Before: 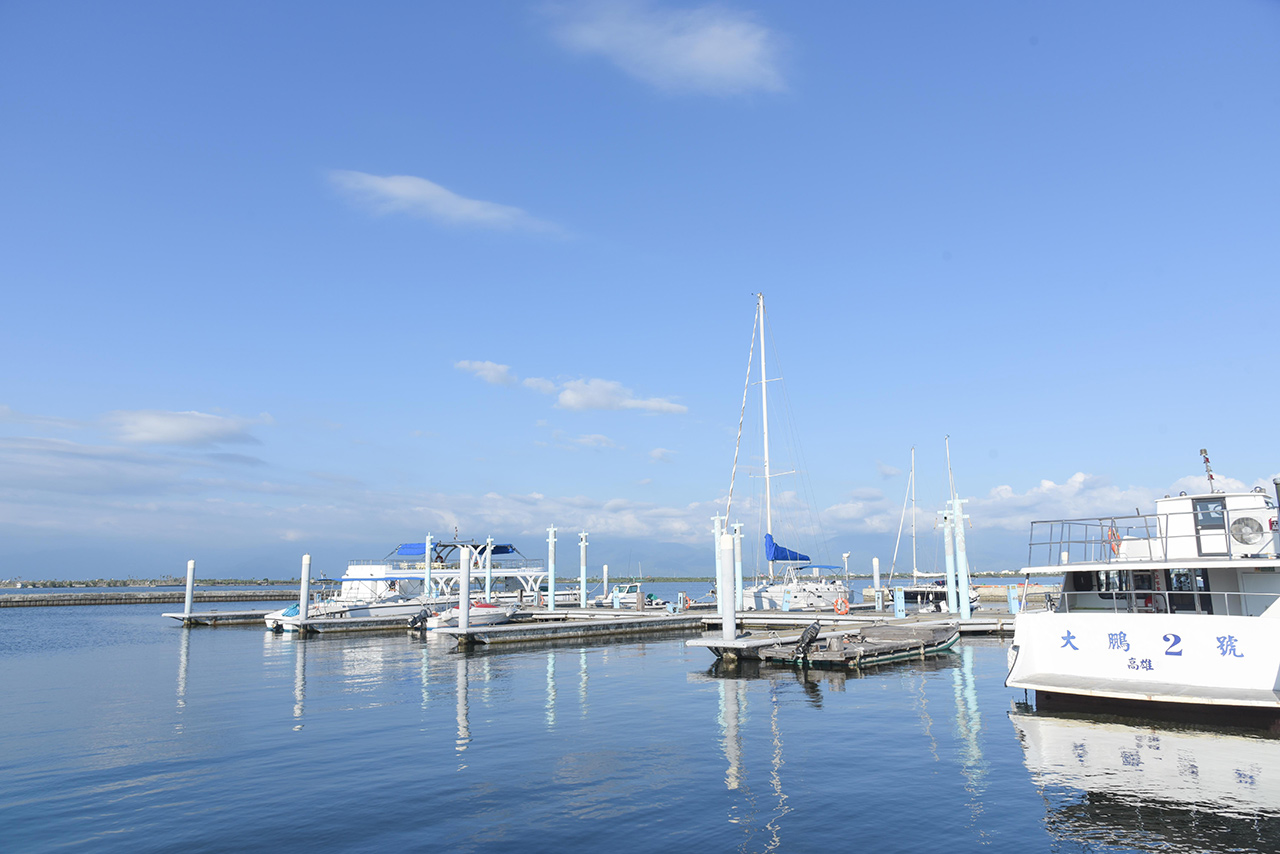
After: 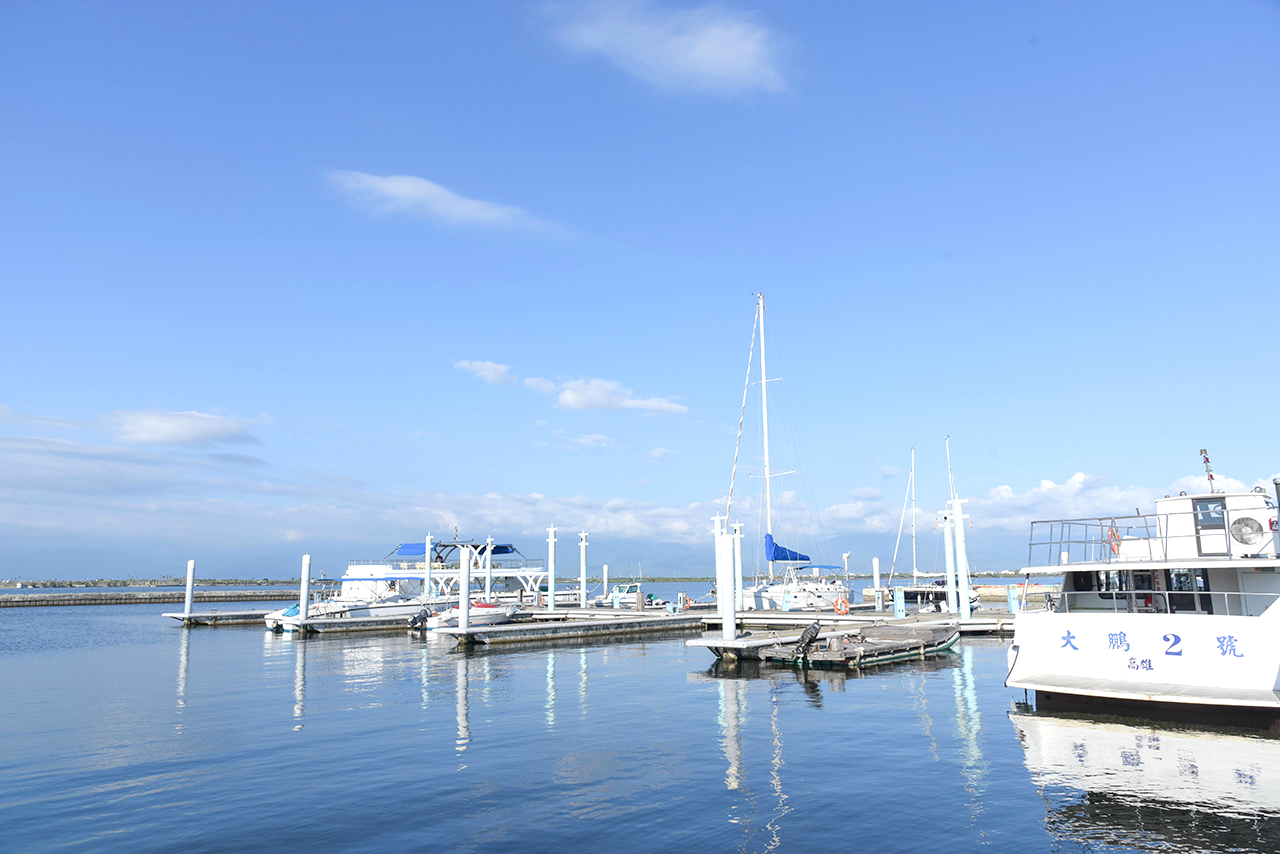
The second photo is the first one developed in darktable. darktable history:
exposure: black level correction 0.005, exposure 0.275 EV, compensate exposure bias true, compensate highlight preservation false
